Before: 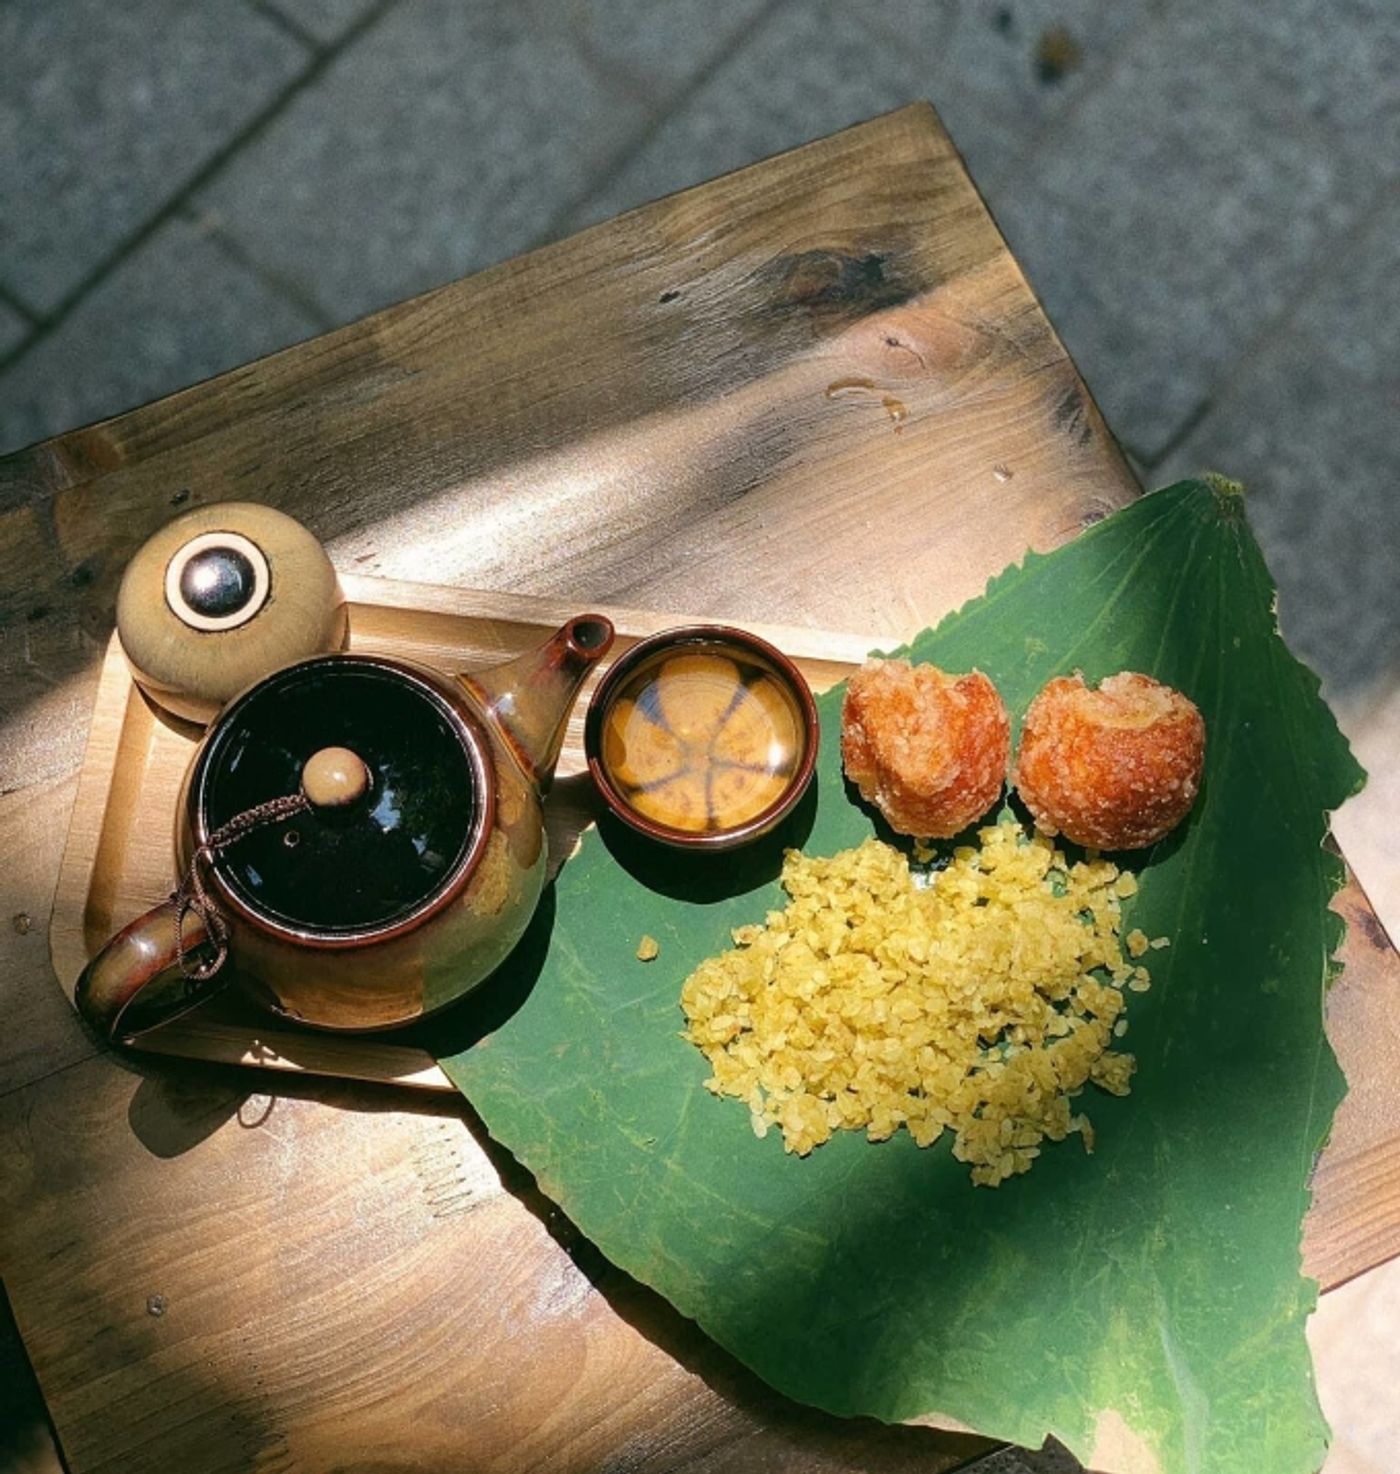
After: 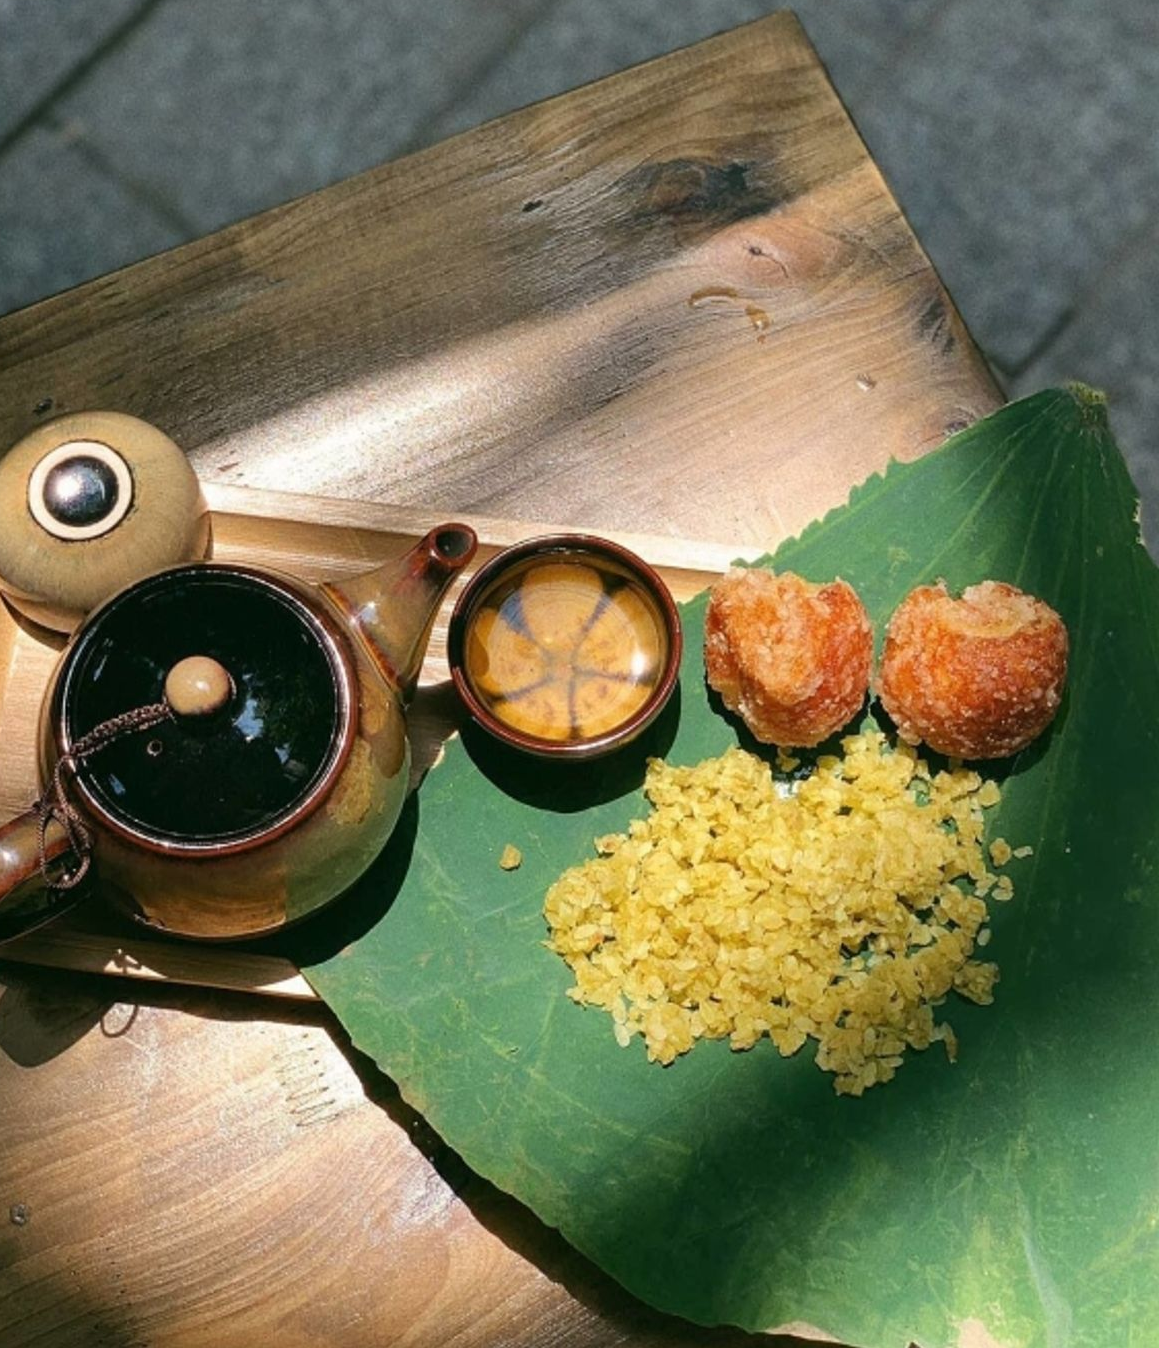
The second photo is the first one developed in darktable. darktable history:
crop: left 9.834%, top 6.221%, right 7.328%, bottom 2.324%
